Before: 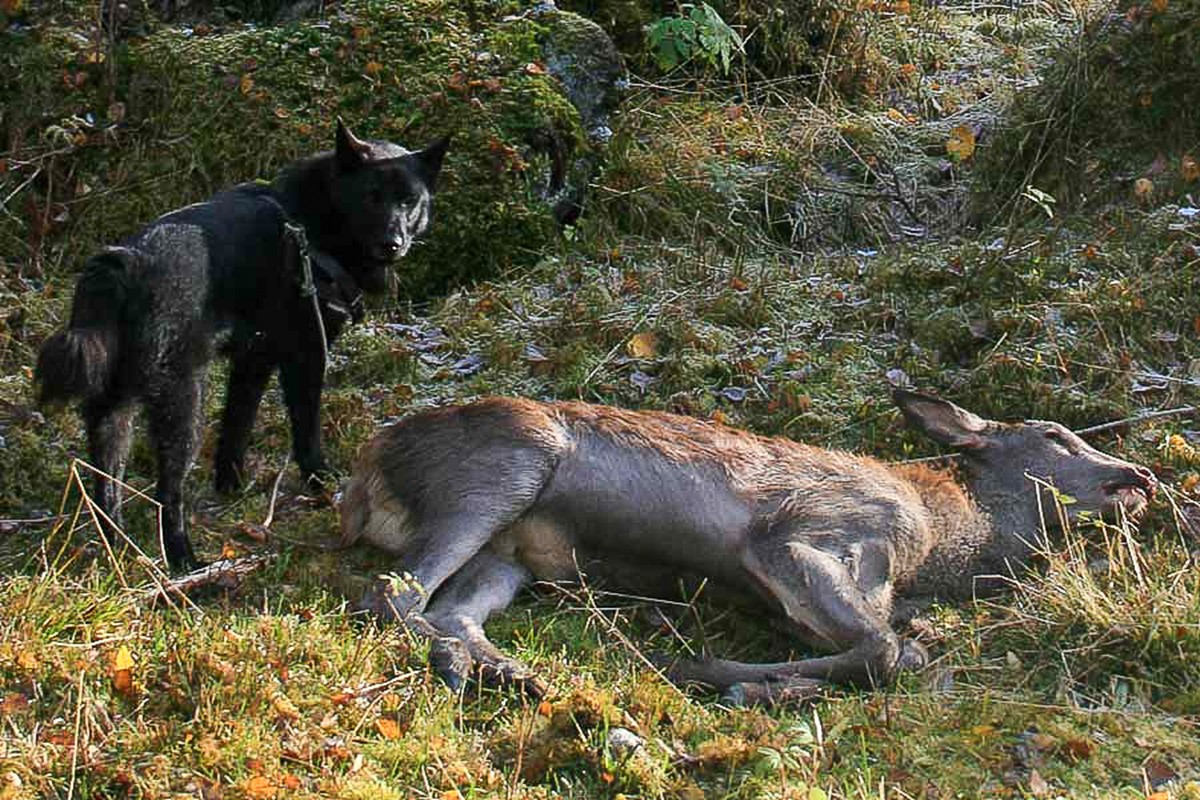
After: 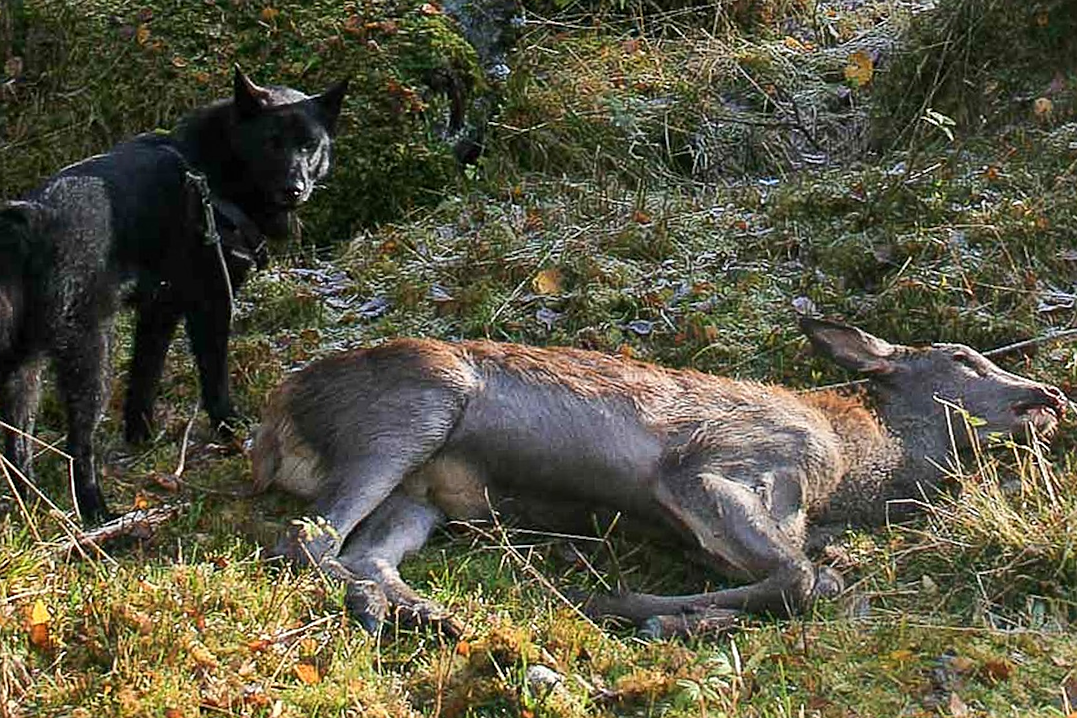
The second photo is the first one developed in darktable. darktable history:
sharpen: radius 0.969, amount 0.604
crop and rotate: angle 1.96°, left 5.673%, top 5.673%
